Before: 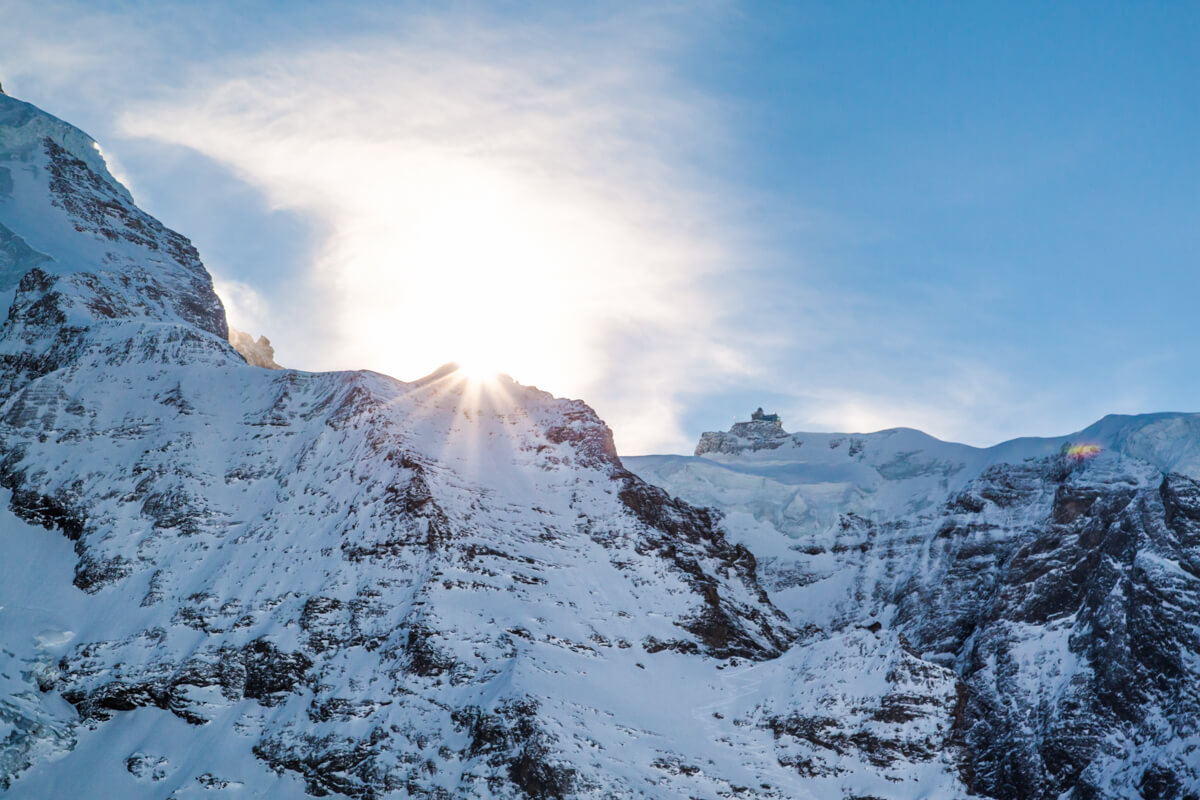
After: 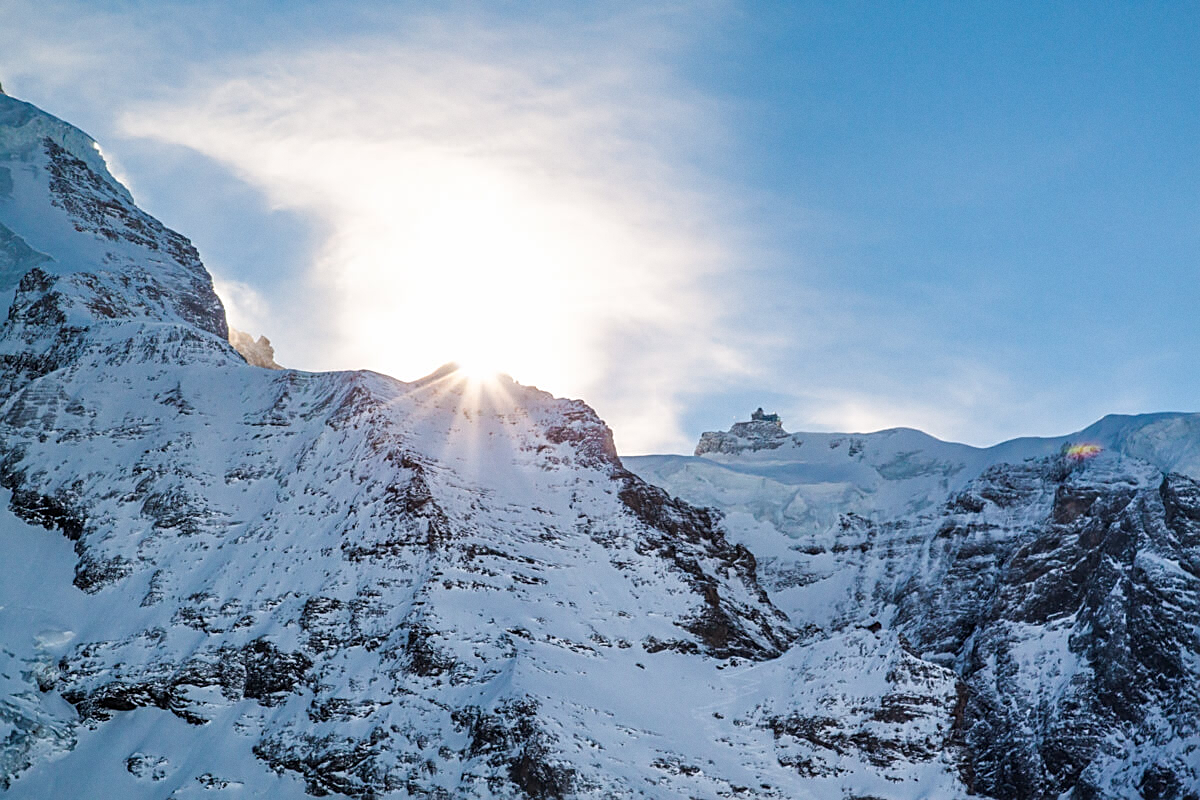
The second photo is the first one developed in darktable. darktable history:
grain: coarseness 0.09 ISO, strength 10%
sharpen: on, module defaults
